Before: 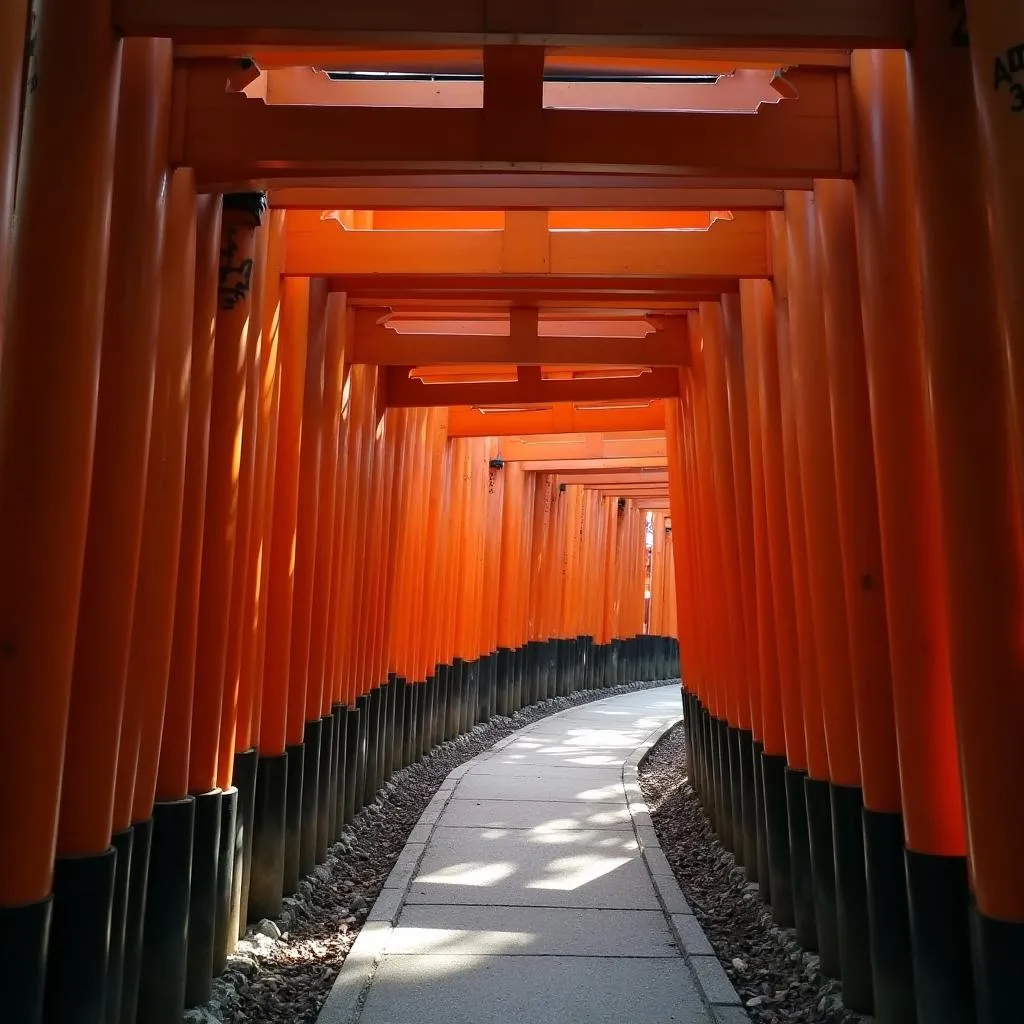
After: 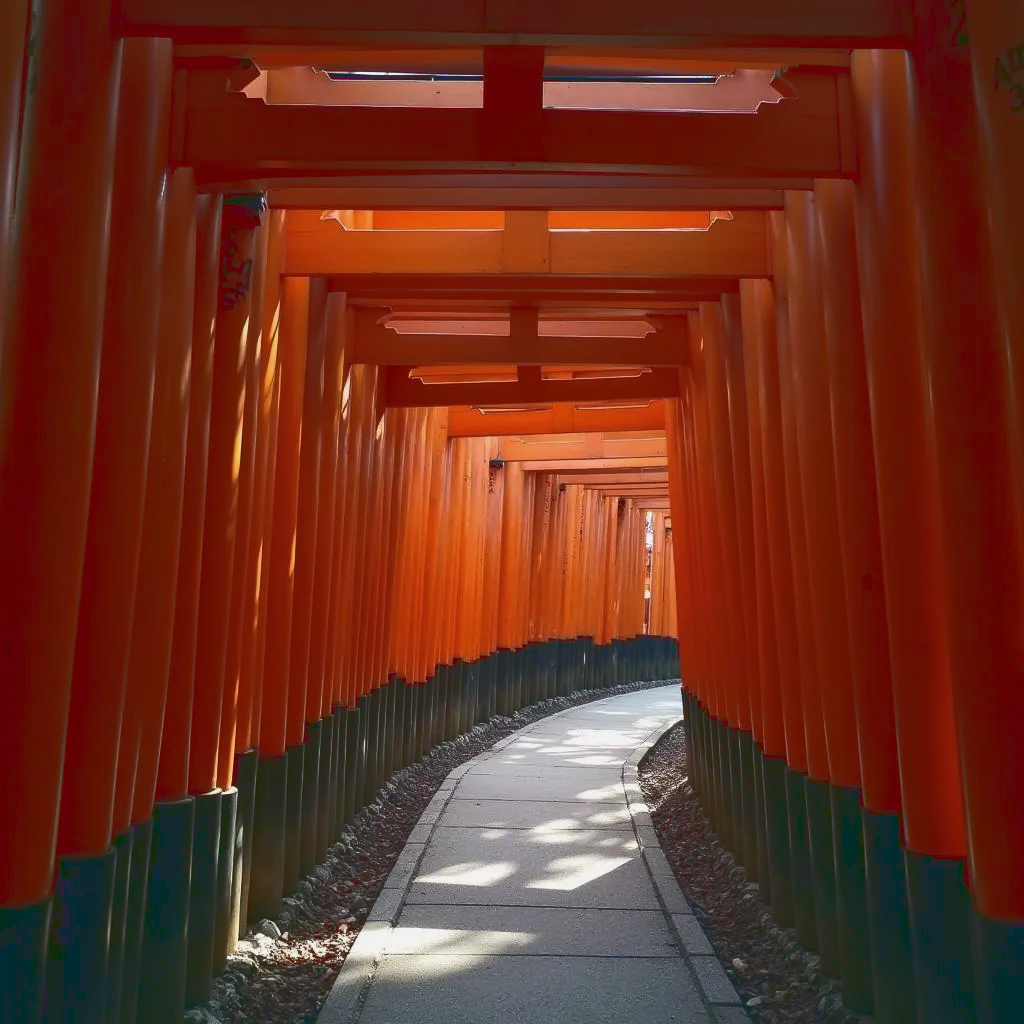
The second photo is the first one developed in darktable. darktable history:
tone curve: curves: ch0 [(0, 0.142) (0.384, 0.314) (0.752, 0.711) (0.991, 0.95)]; ch1 [(0.006, 0.129) (0.346, 0.384) (1, 1)]; ch2 [(0.003, 0.057) (0.261, 0.248) (1, 1)], color space Lab, linked channels, preserve colors none
velvia: strength 15.45%
